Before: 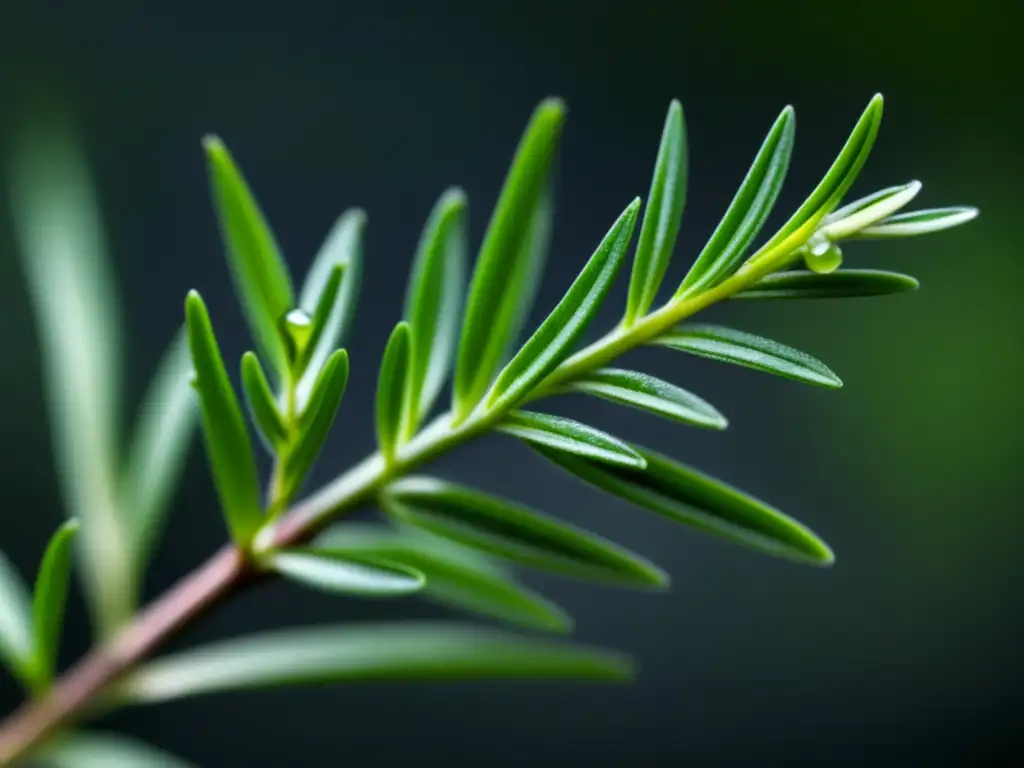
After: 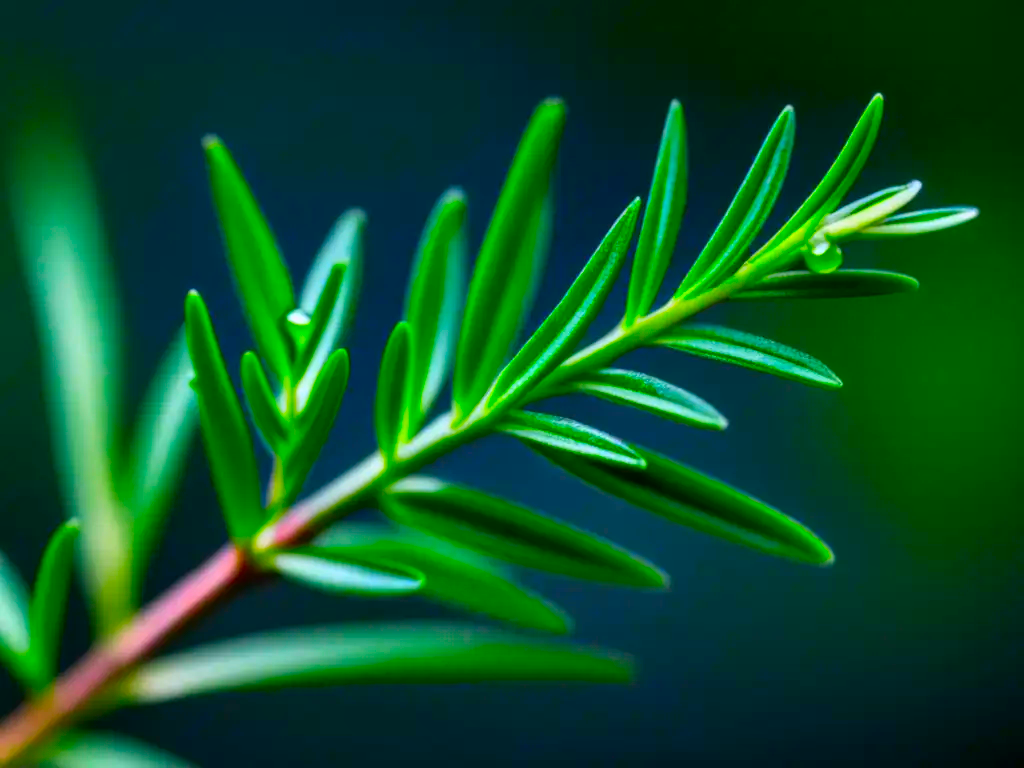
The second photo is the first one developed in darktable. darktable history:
local contrast: detail 110%
color correction: highlights a* 1.59, highlights b* -1.7, saturation 2.48
